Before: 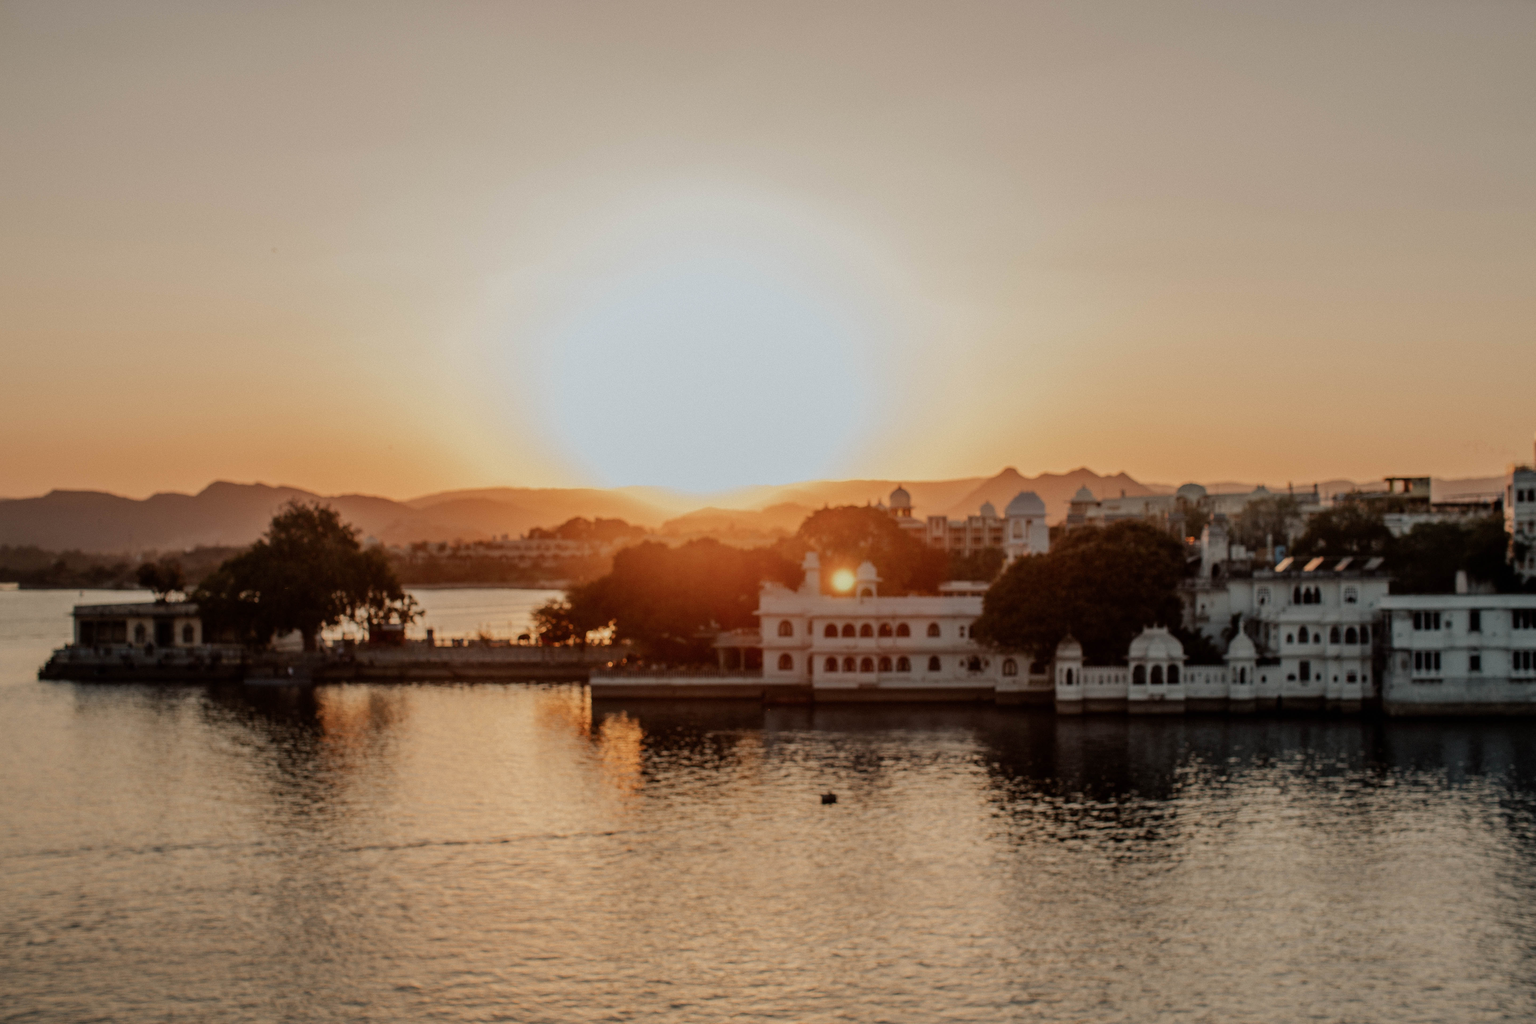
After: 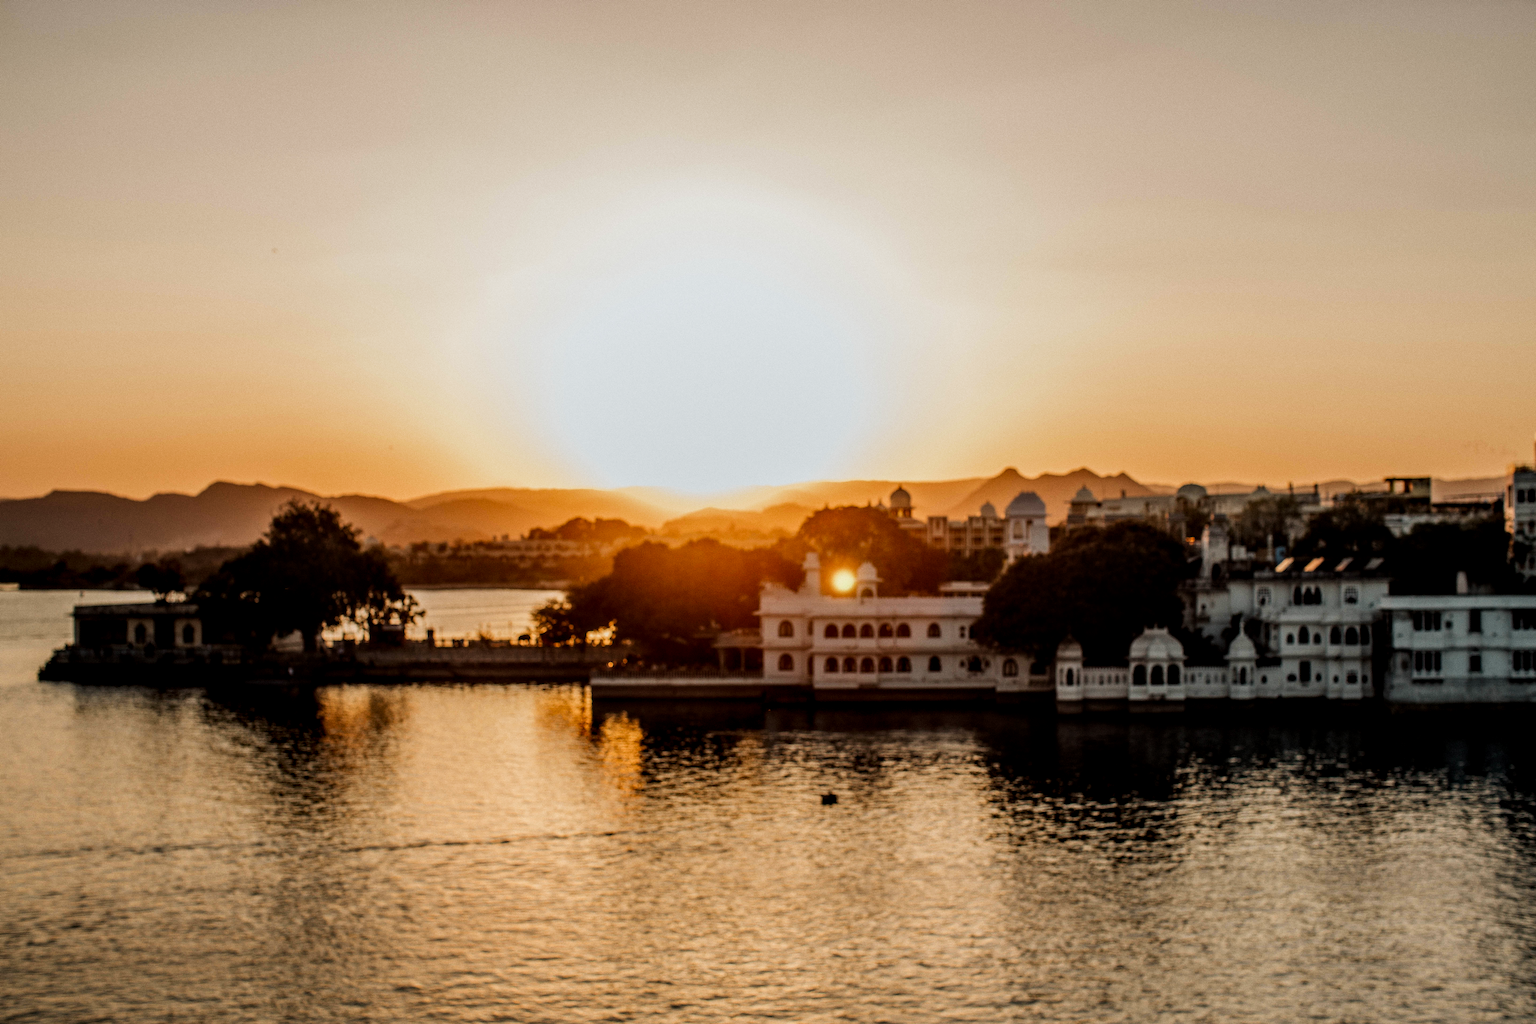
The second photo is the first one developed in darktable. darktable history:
sigmoid: contrast 1.86, skew 0.35
tone equalizer: on, module defaults
local contrast: detail 130%
